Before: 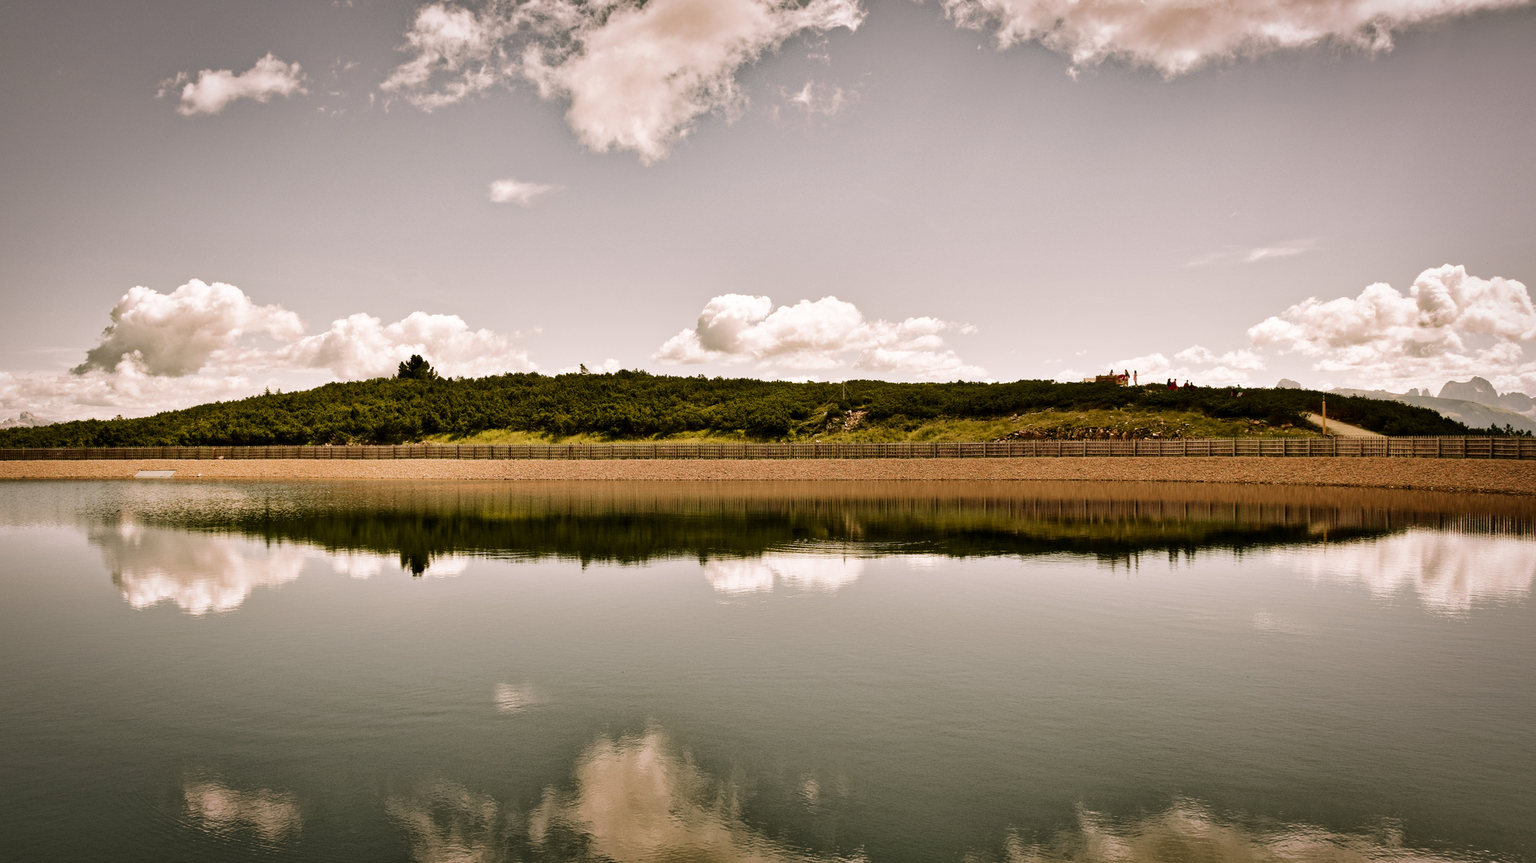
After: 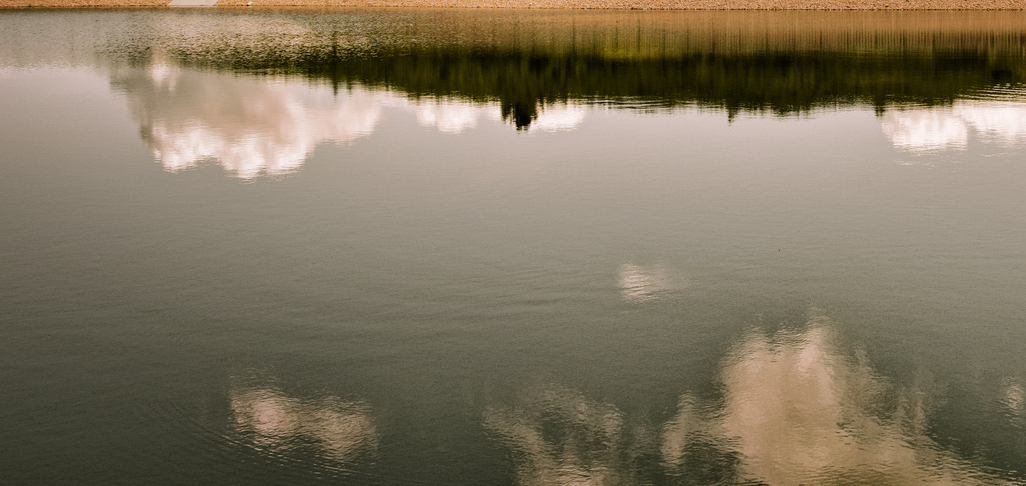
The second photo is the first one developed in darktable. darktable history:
crop and rotate: top 54.778%, right 46.61%, bottom 0.159%
shadows and highlights: shadows 10, white point adjustment 1, highlights -40
